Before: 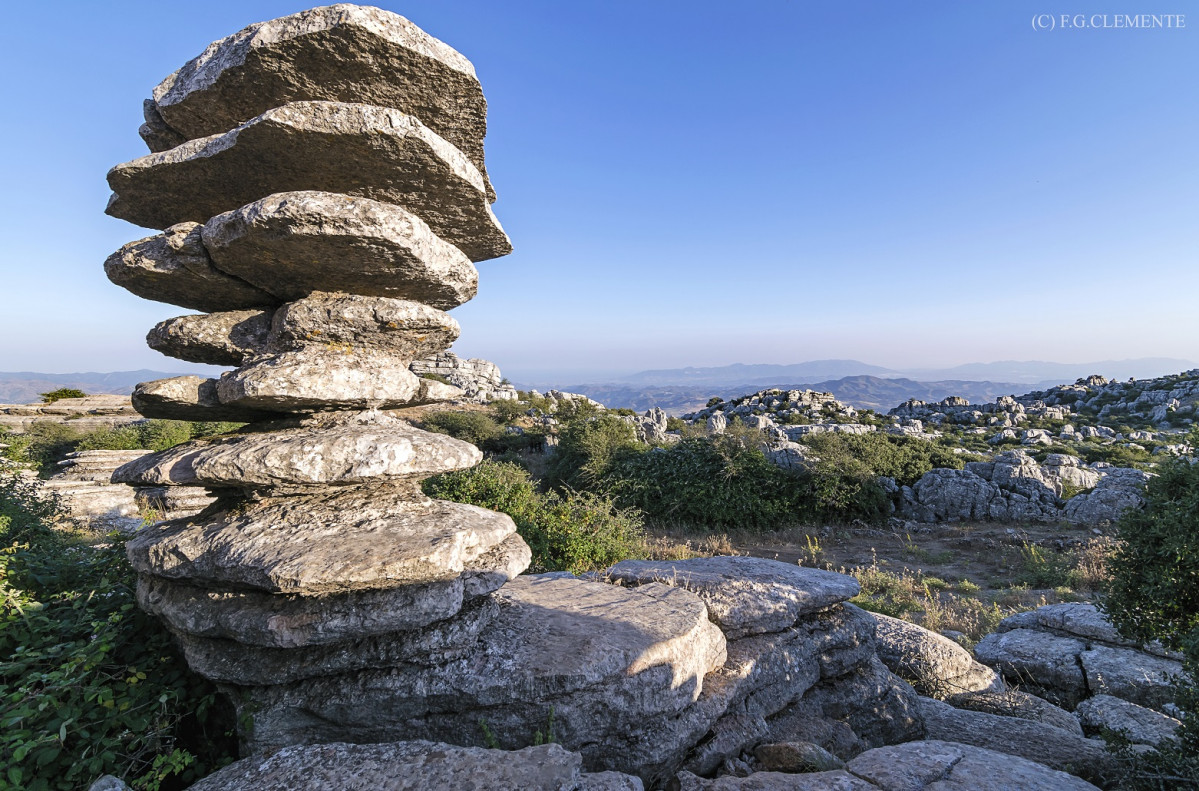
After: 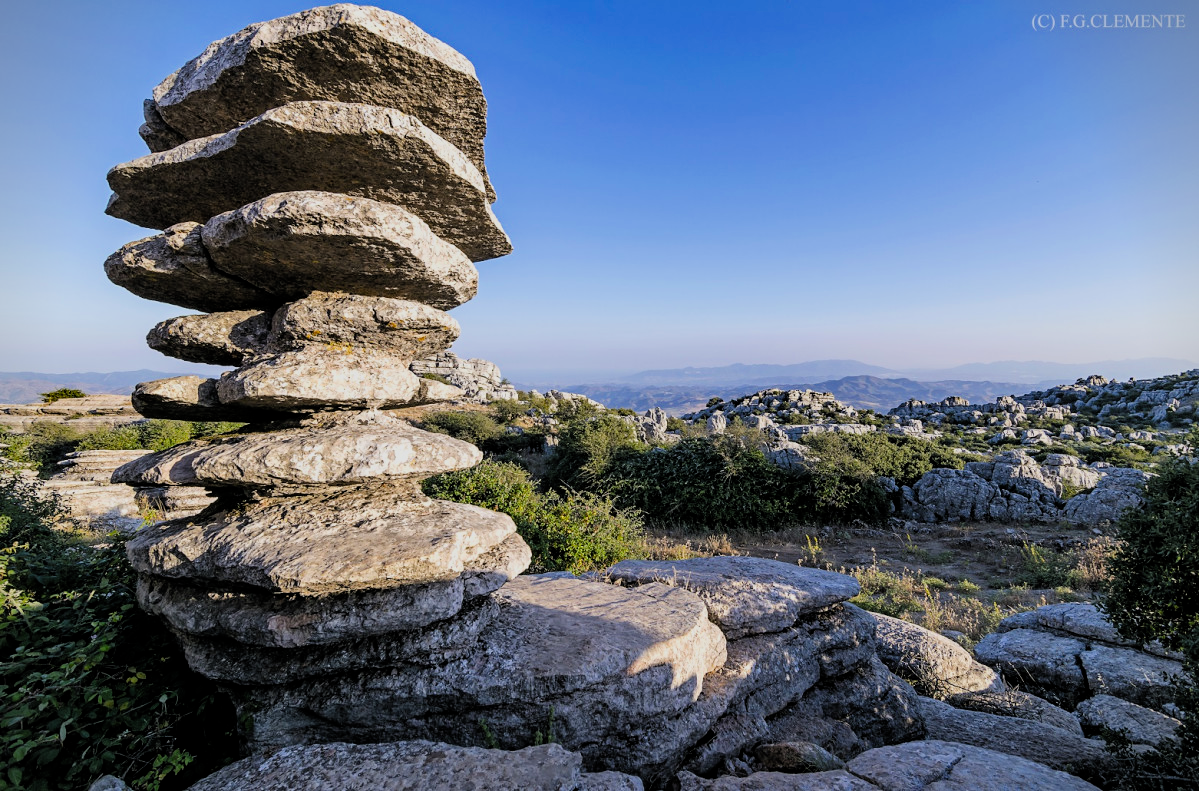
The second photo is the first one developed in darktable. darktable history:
vignetting: fall-off start 91.19%
filmic rgb: black relative exposure -7.75 EV, white relative exposure 4.4 EV, threshold 3 EV, target black luminance 0%, hardness 3.76, latitude 50.51%, contrast 1.074, highlights saturation mix 10%, shadows ↔ highlights balance -0.22%, color science v4 (2020), enable highlight reconstruction true
